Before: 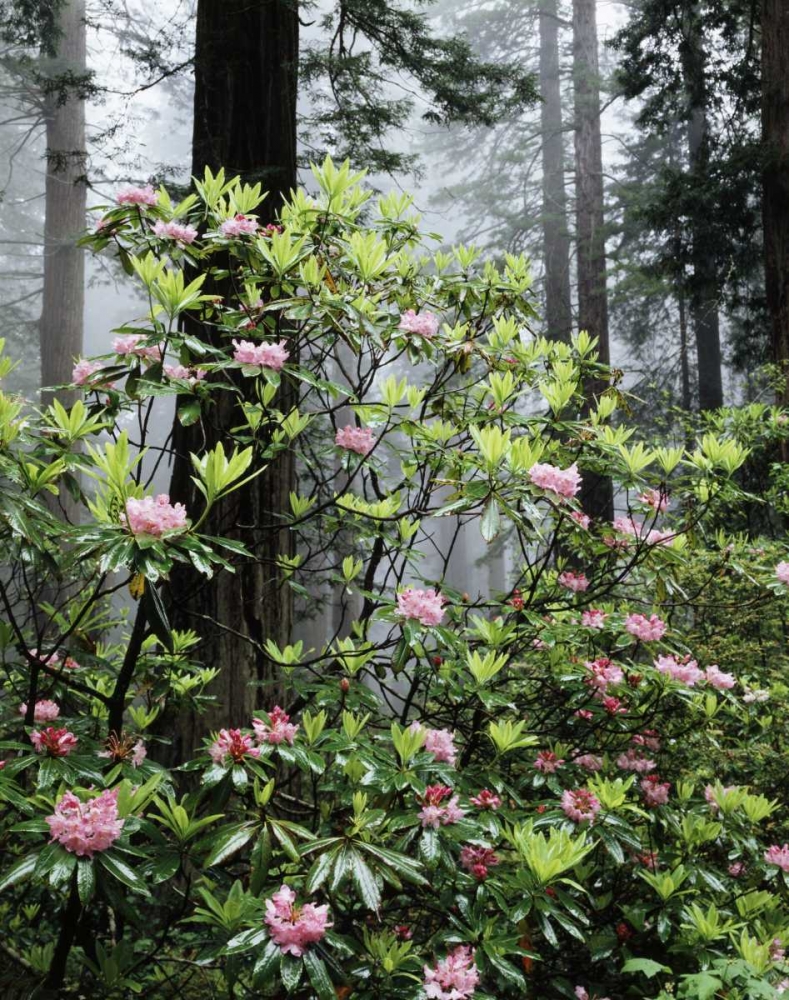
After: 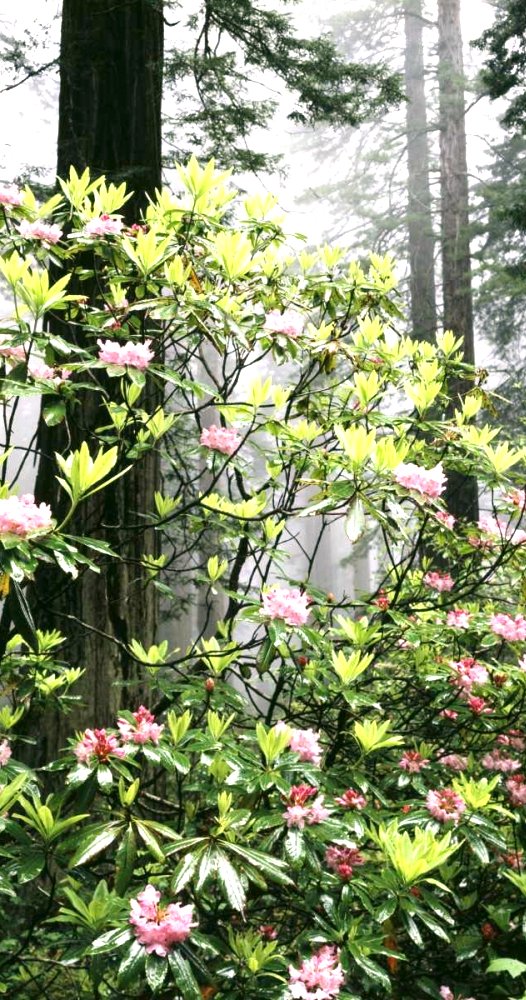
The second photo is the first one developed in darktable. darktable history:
exposure: black level correction 0, exposure 1.001 EV, compensate exposure bias true, compensate highlight preservation false
crop: left 17.111%, right 16.125%
color correction: highlights a* 4.12, highlights b* 4.98, shadows a* -7.25, shadows b* 4.7
